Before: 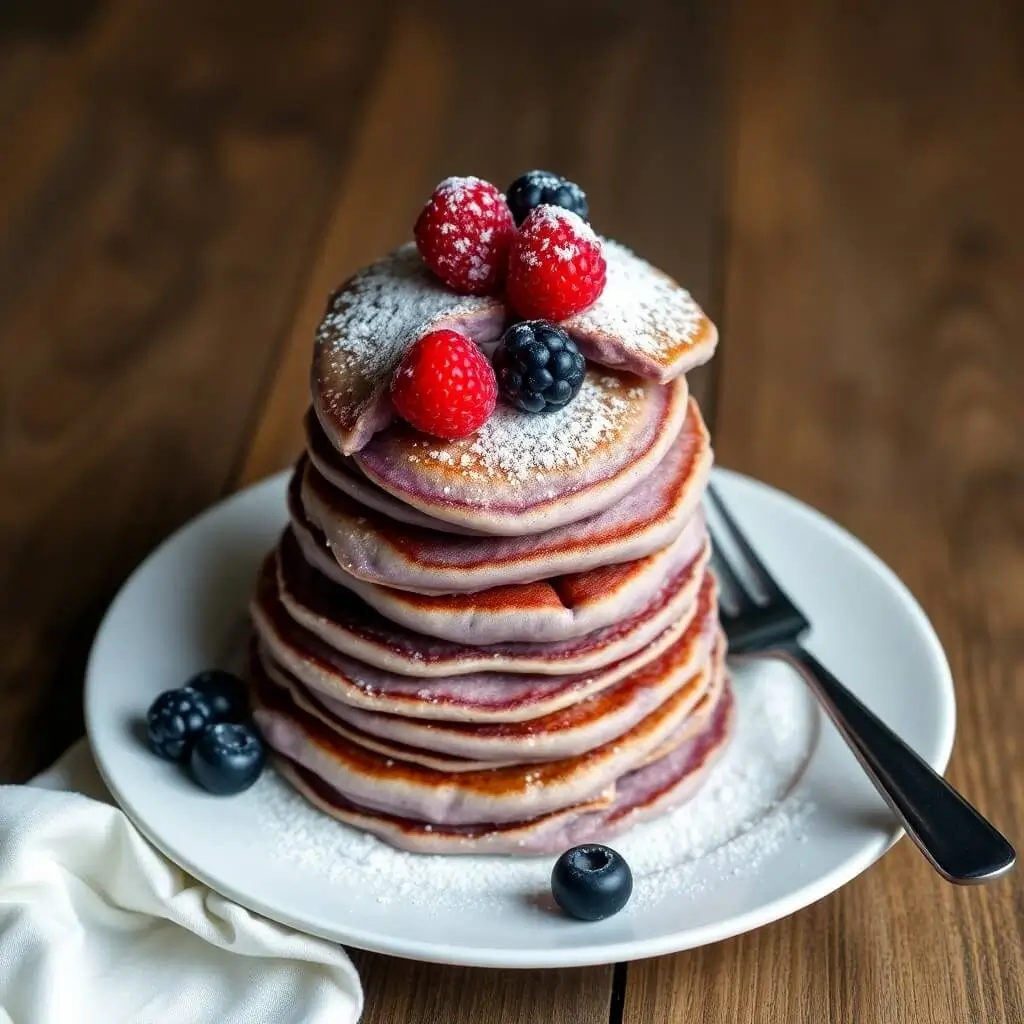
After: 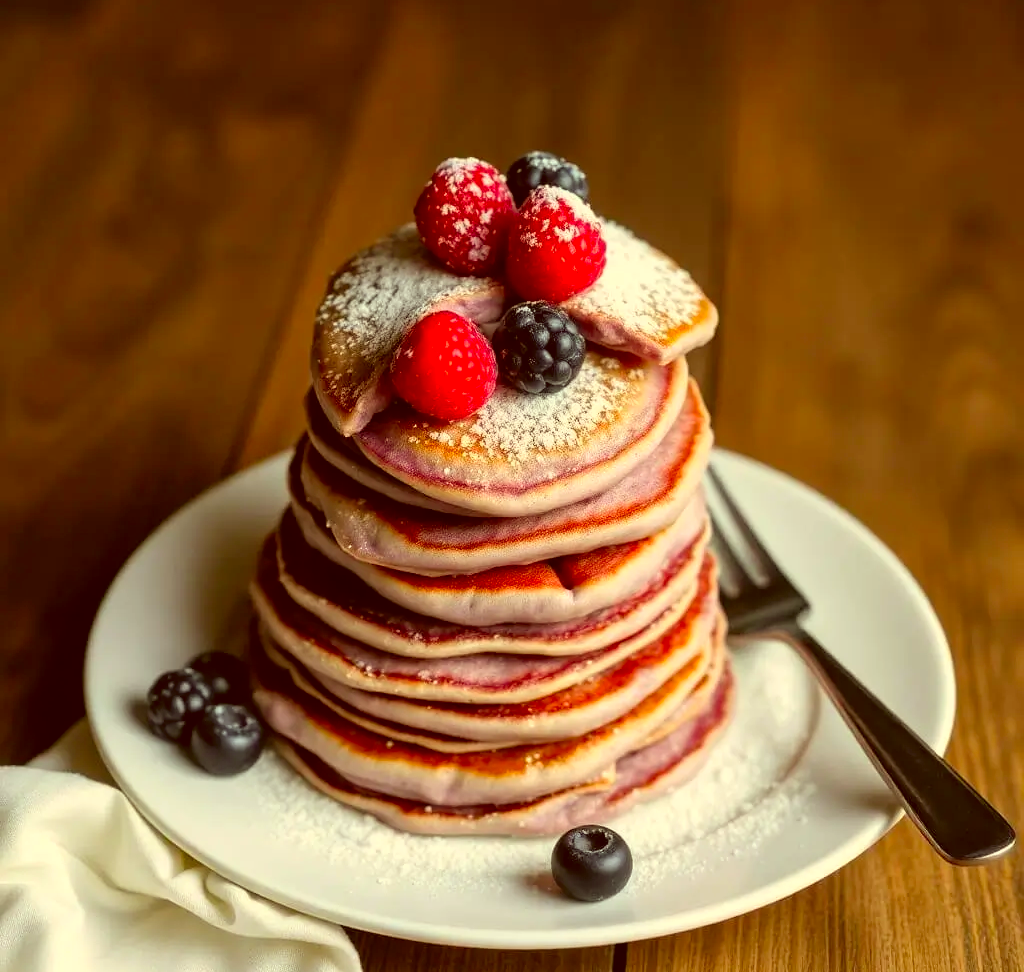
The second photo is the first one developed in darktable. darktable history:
contrast brightness saturation: brightness 0.09, saturation 0.194
color correction: highlights a* 0.988, highlights b* 23.79, shadows a* 15.22, shadows b* 24.75
crop and rotate: top 1.898%, bottom 3.178%
